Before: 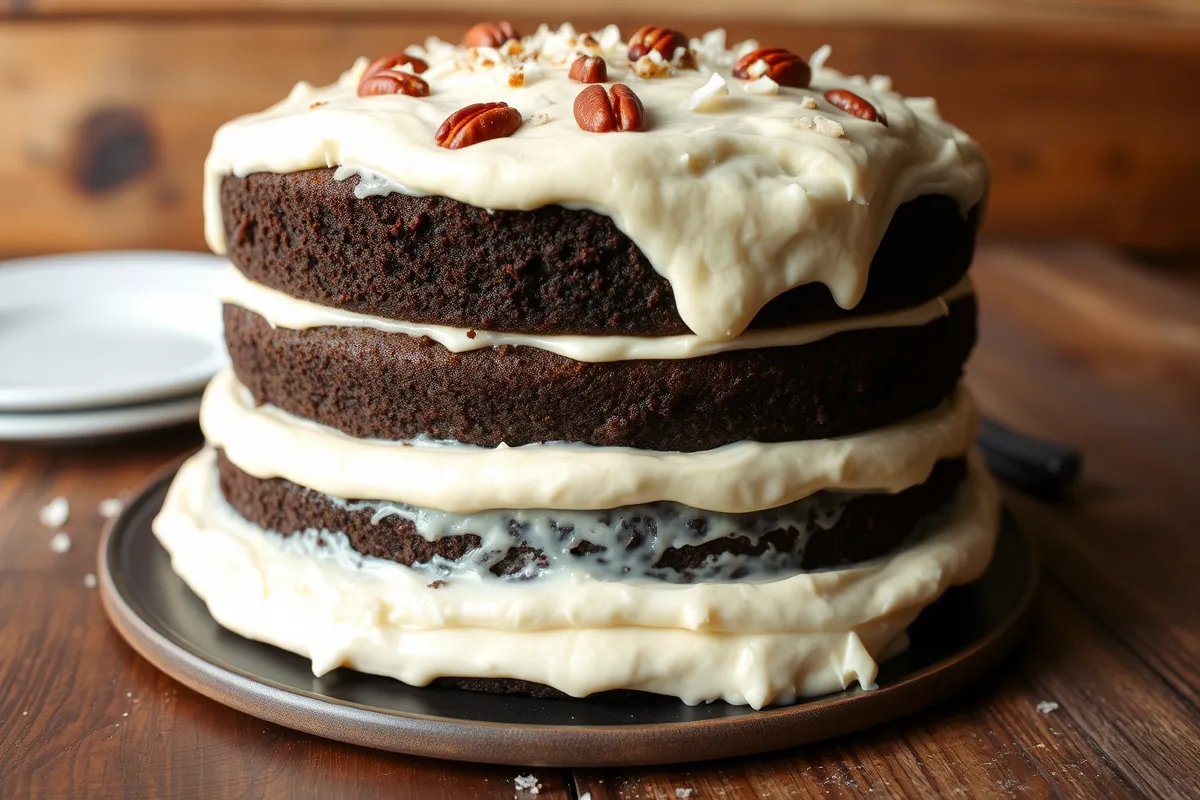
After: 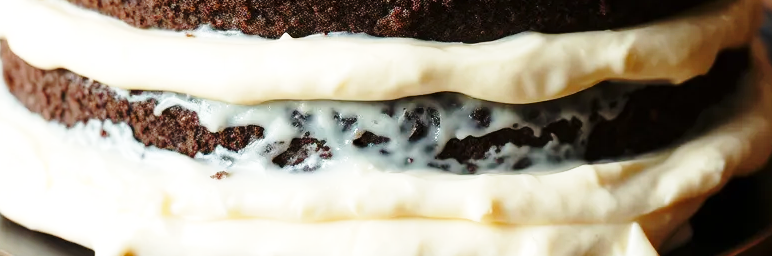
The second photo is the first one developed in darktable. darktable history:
base curve: curves: ch0 [(0, 0) (0.028, 0.03) (0.121, 0.232) (0.46, 0.748) (0.859, 0.968) (1, 1)], preserve colors none
crop: left 18.091%, top 51.13%, right 17.525%, bottom 16.85%
tone equalizer: on, module defaults
